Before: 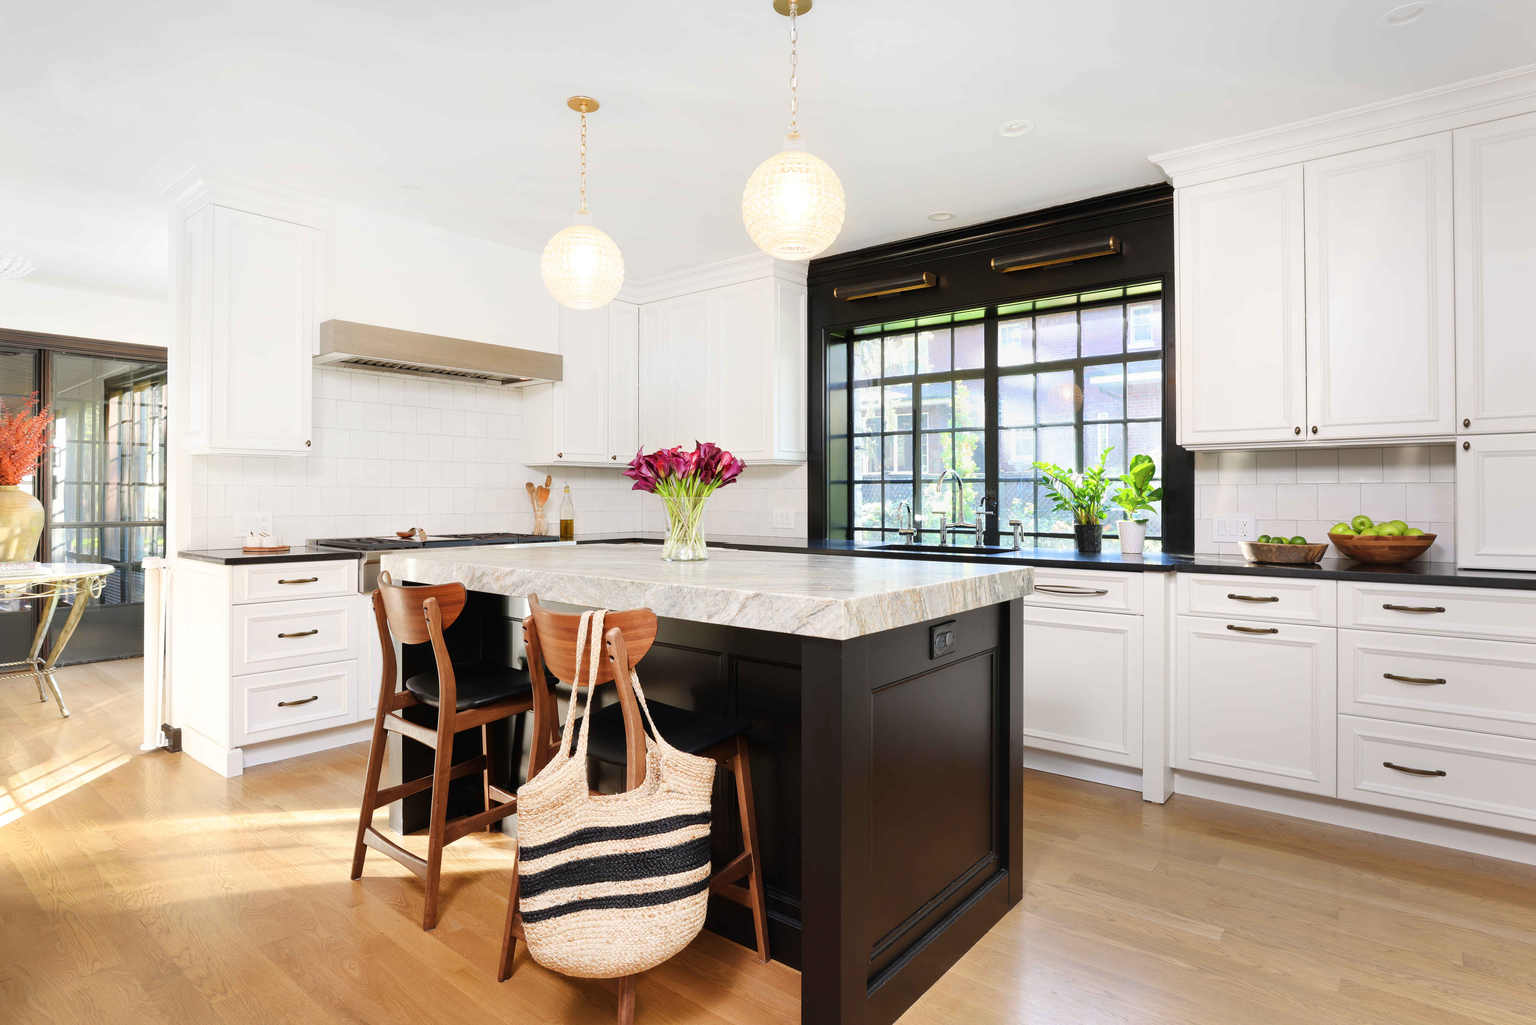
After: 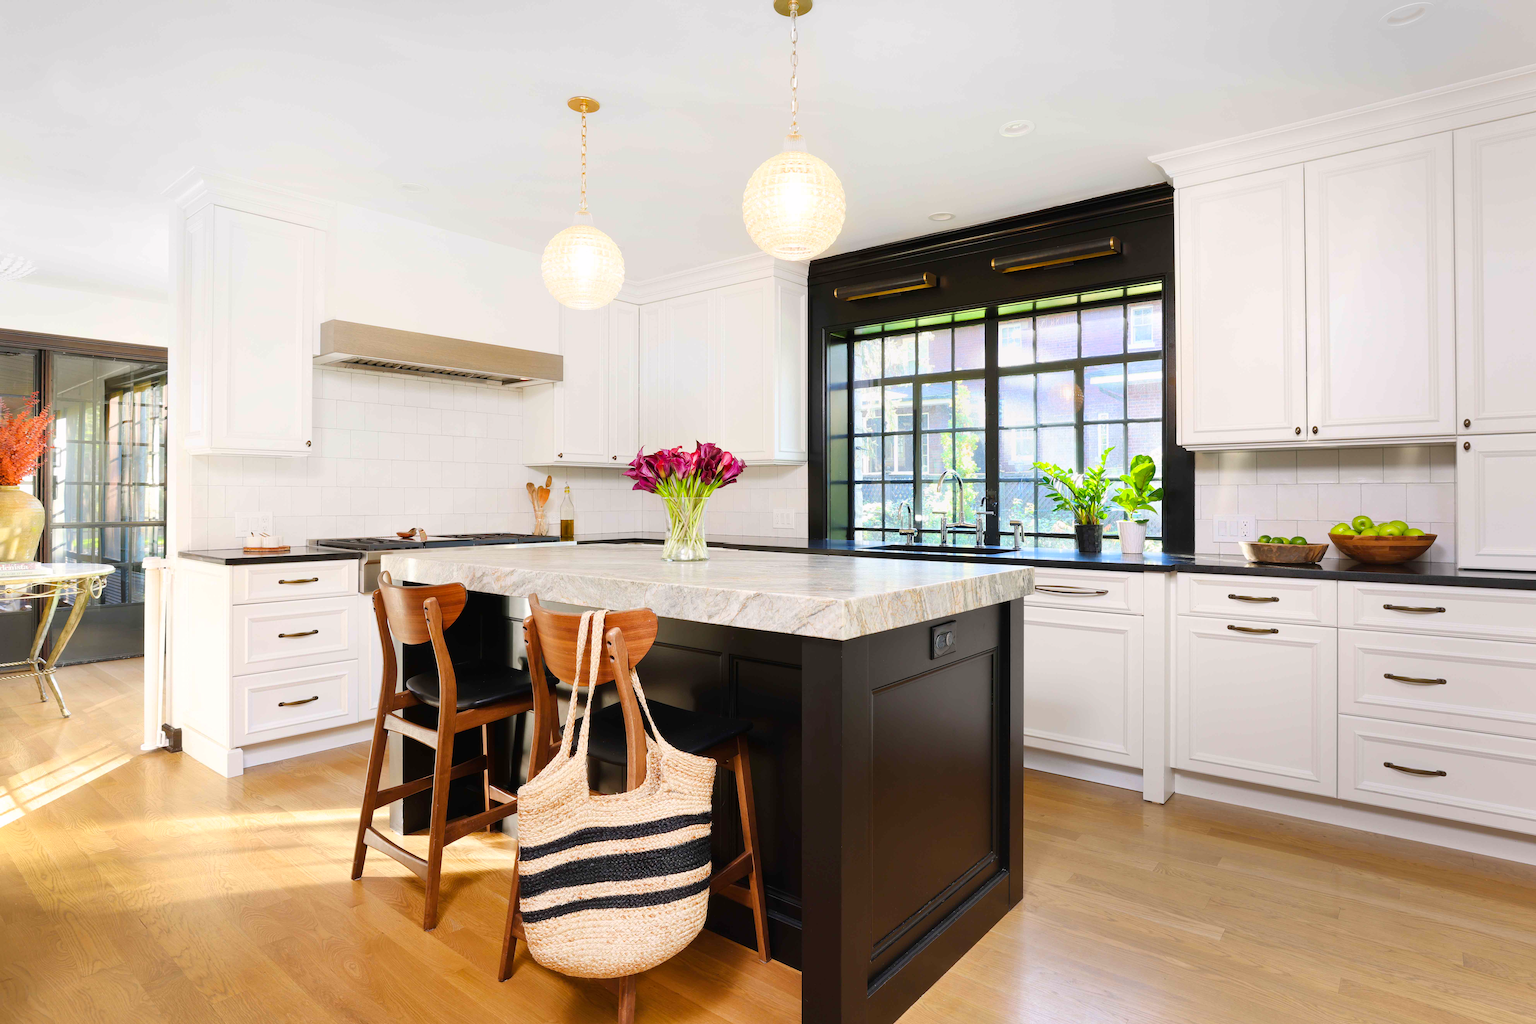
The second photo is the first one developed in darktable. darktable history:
color balance rgb: highlights gain › chroma 0.22%, highlights gain › hue 330.26°, linear chroma grading › global chroma 15.235%, perceptual saturation grading › global saturation 0.379%, global vibrance 20%
